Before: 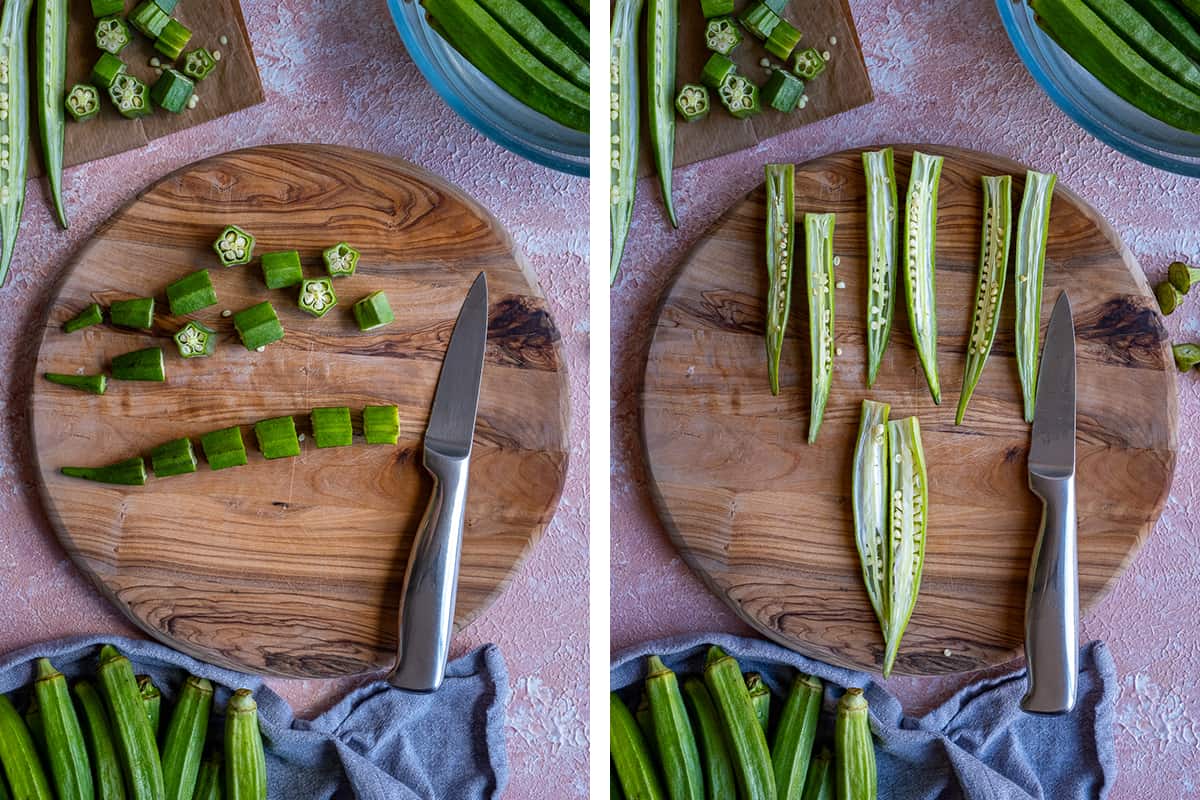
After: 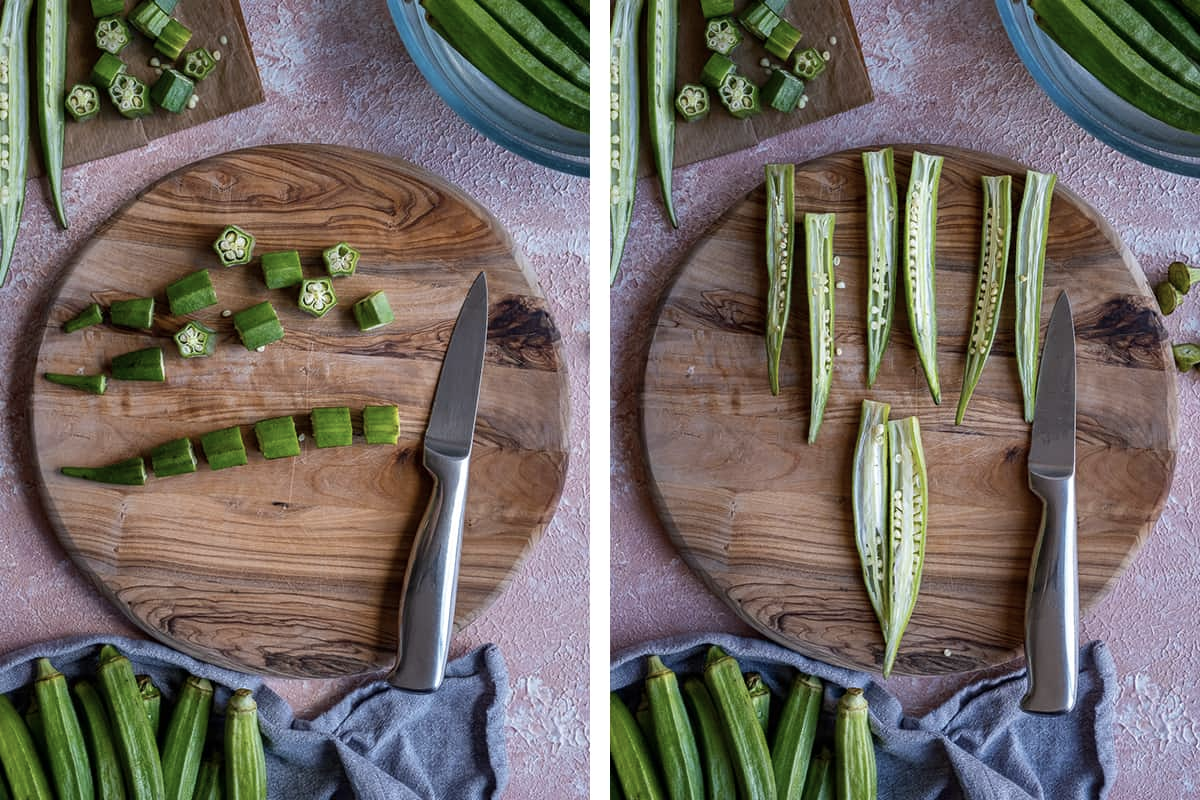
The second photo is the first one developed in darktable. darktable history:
contrast brightness saturation: contrast 0.058, brightness -0.012, saturation -0.25
